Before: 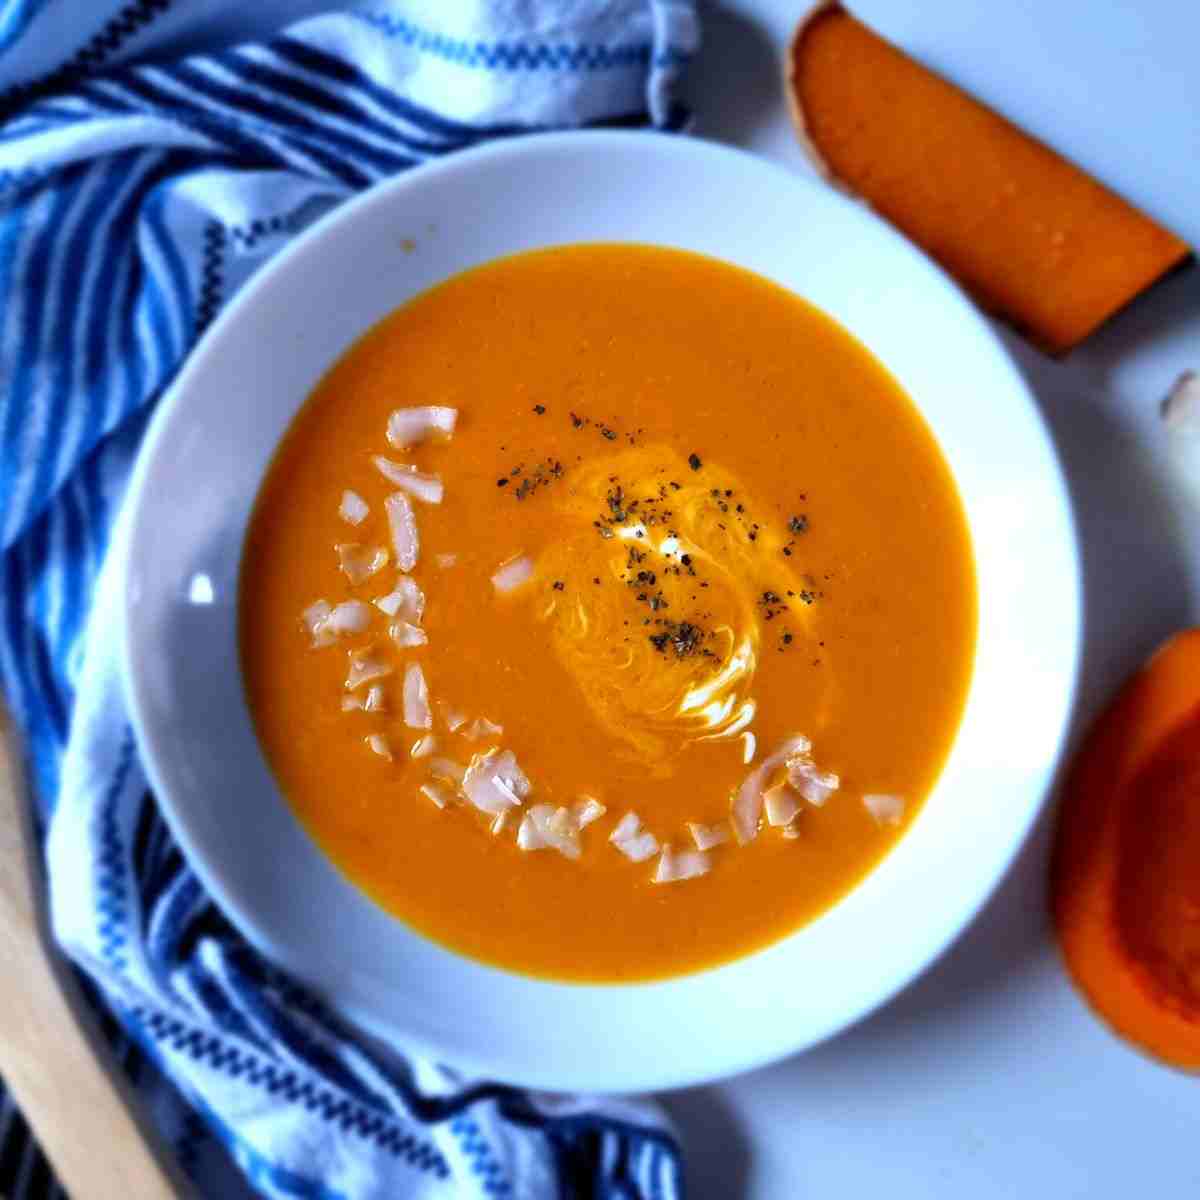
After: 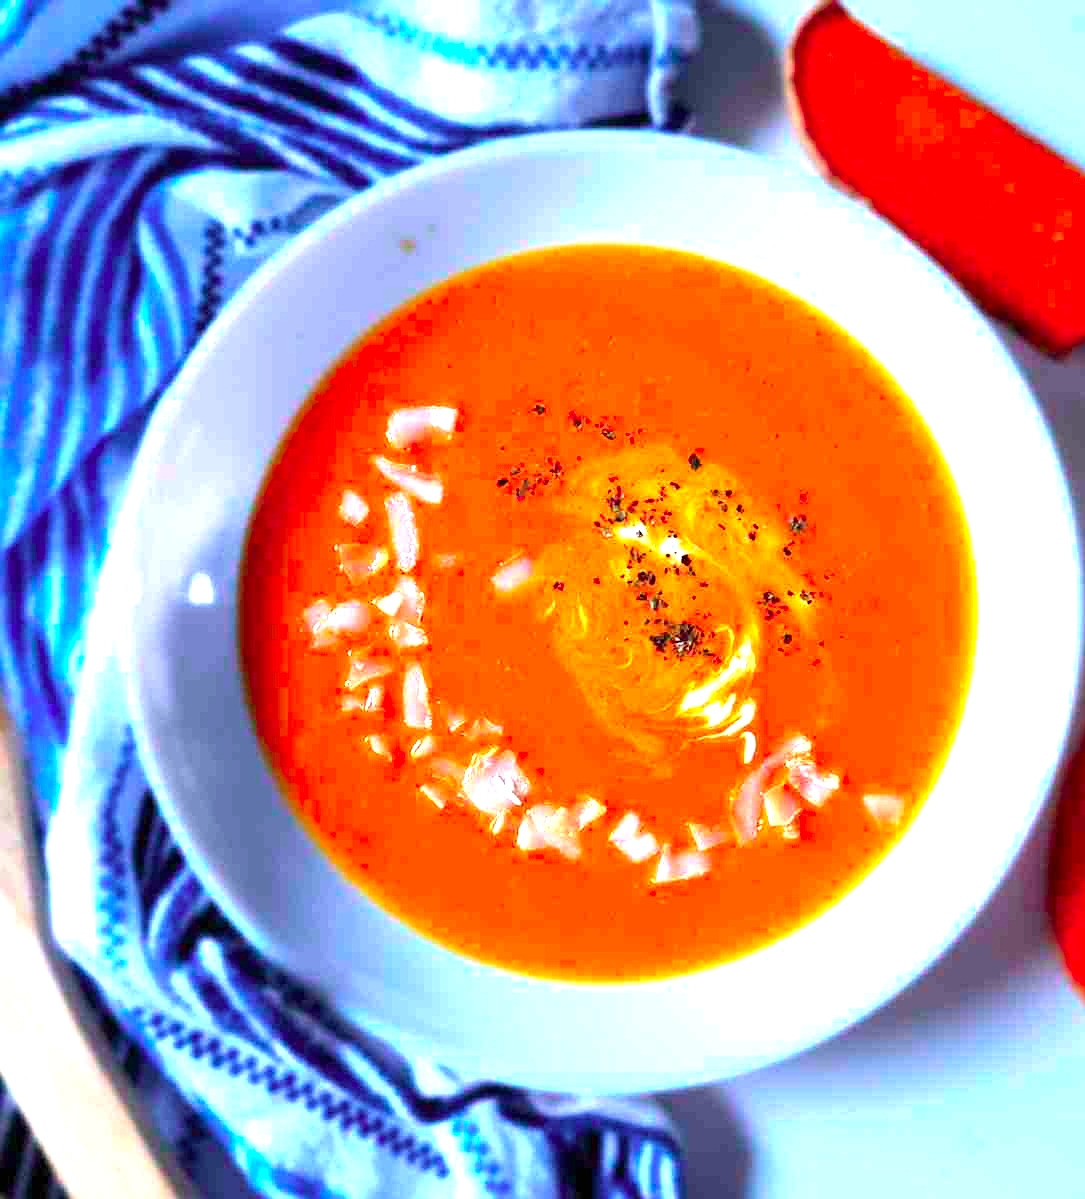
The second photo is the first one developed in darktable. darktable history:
exposure: black level correction 0, exposure 1.1 EV, compensate highlight preservation false
color contrast: green-magenta contrast 1.73, blue-yellow contrast 1.15
sharpen: on, module defaults
crop: right 9.509%, bottom 0.031%
